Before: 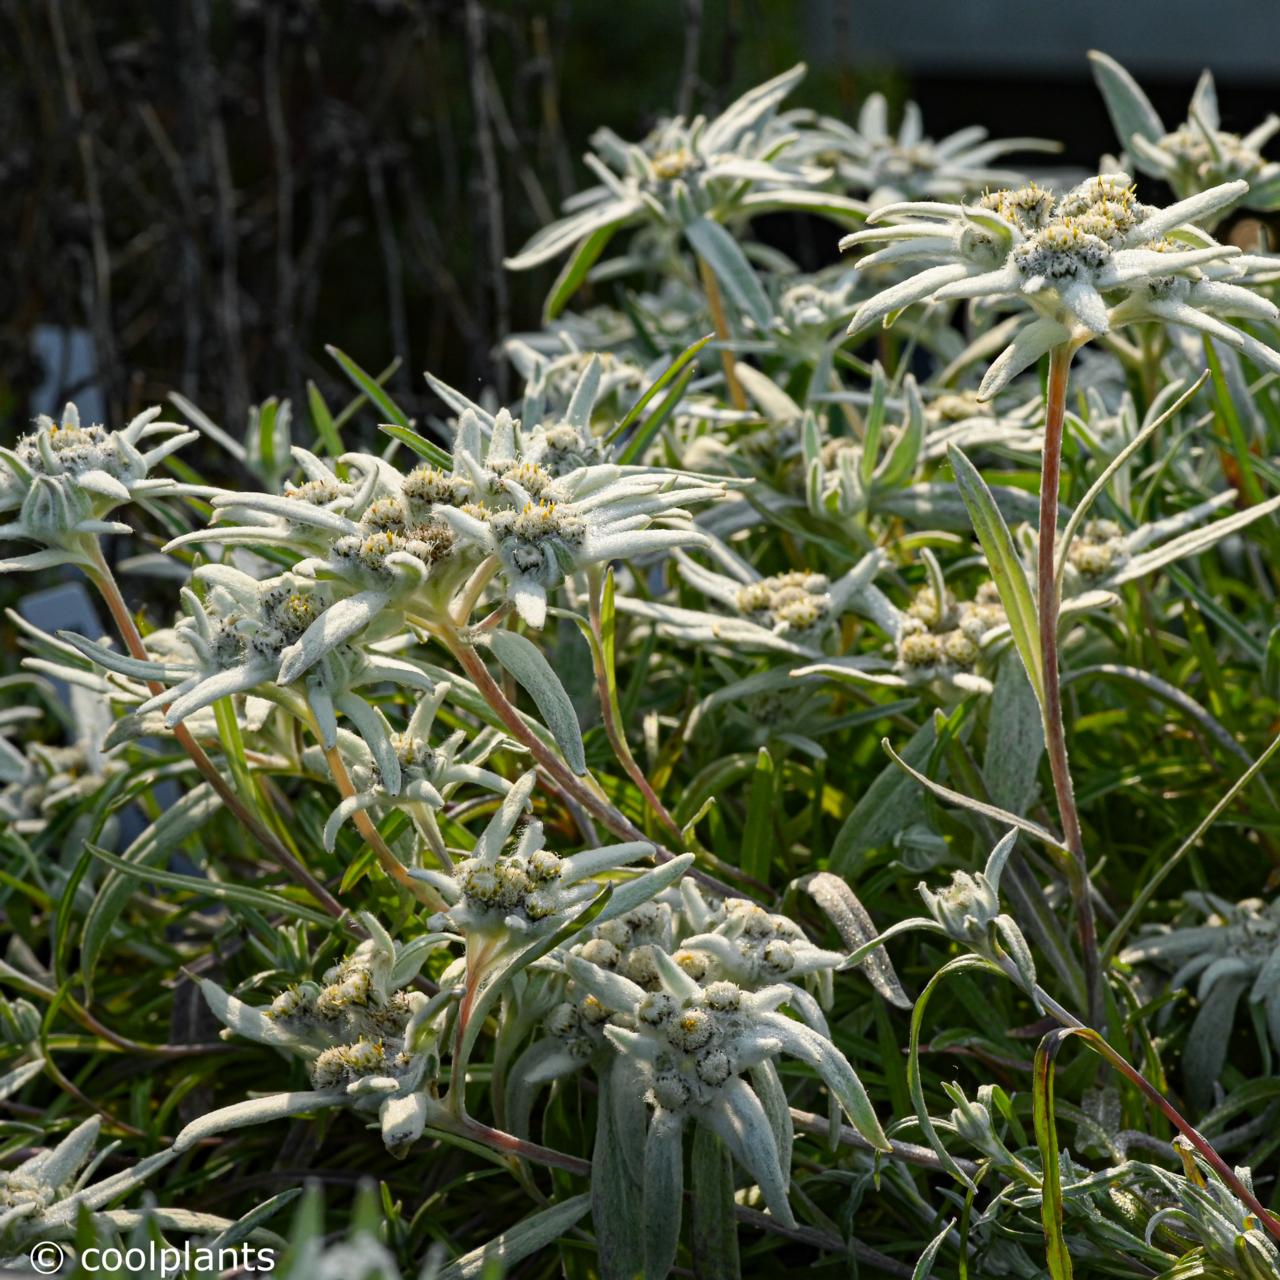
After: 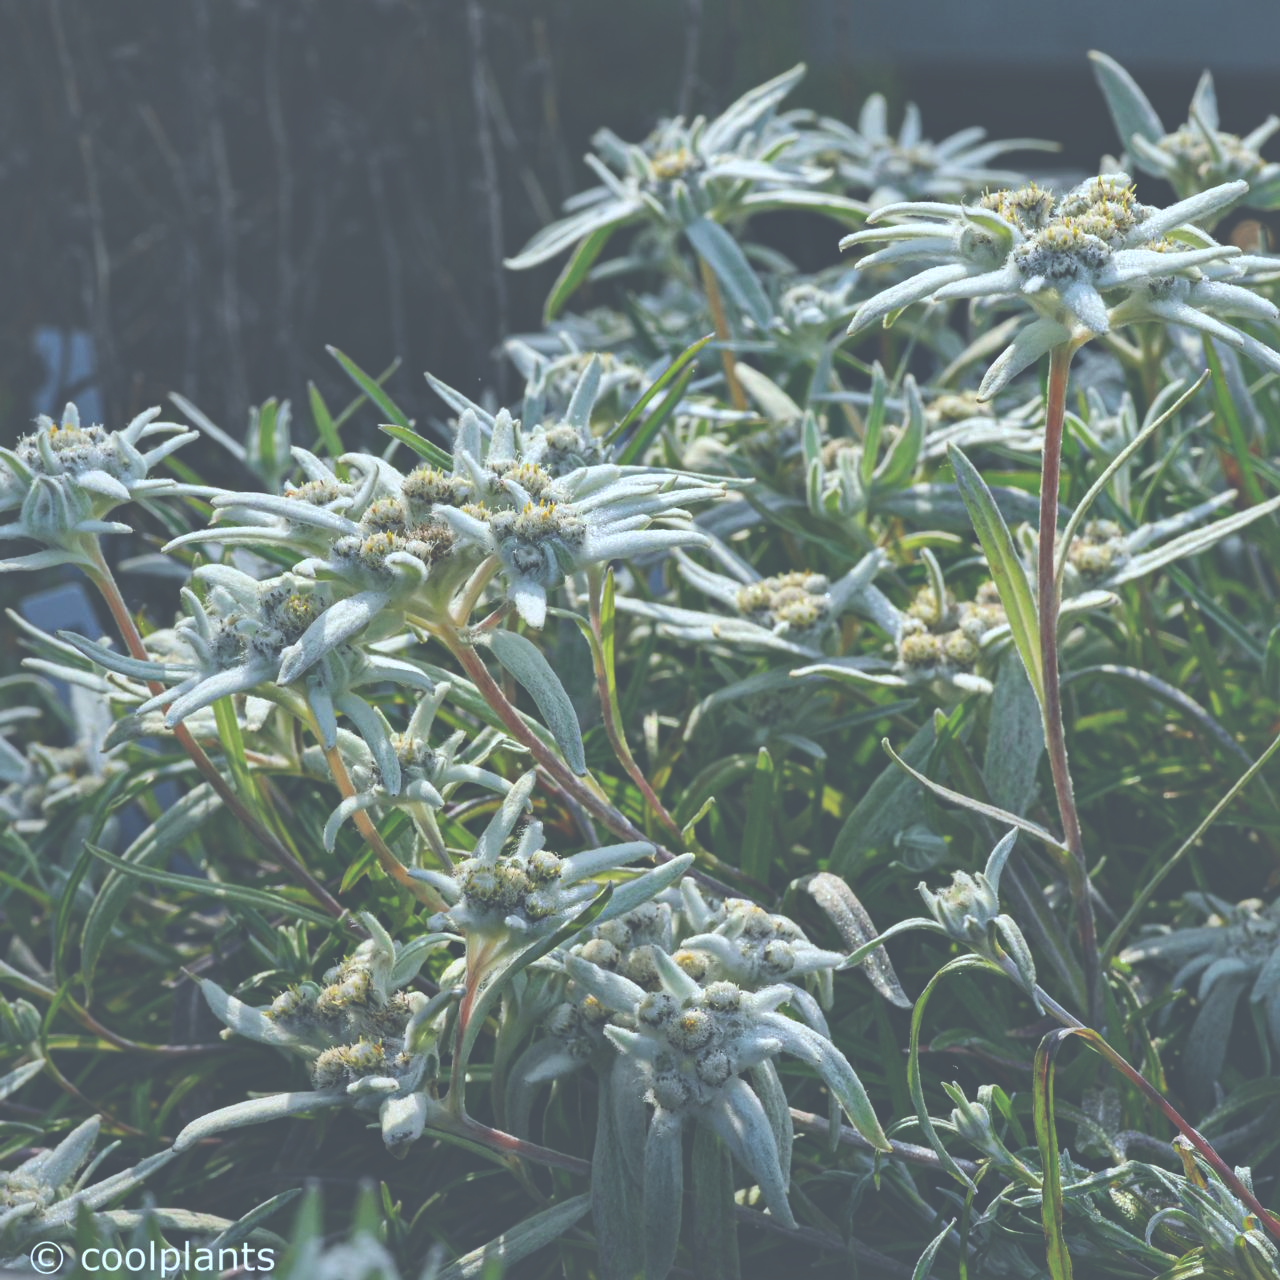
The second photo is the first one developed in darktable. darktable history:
shadows and highlights: shadows 29.9, highlights color adjustment 56.71%
color calibration: output colorfulness [0, 0.315, 0, 0], x 0.372, y 0.386, temperature 4285.92 K
local contrast: mode bilateral grid, contrast 21, coarseness 50, detail 120%, midtone range 0.2
exposure: black level correction -0.087, compensate highlight preservation false
